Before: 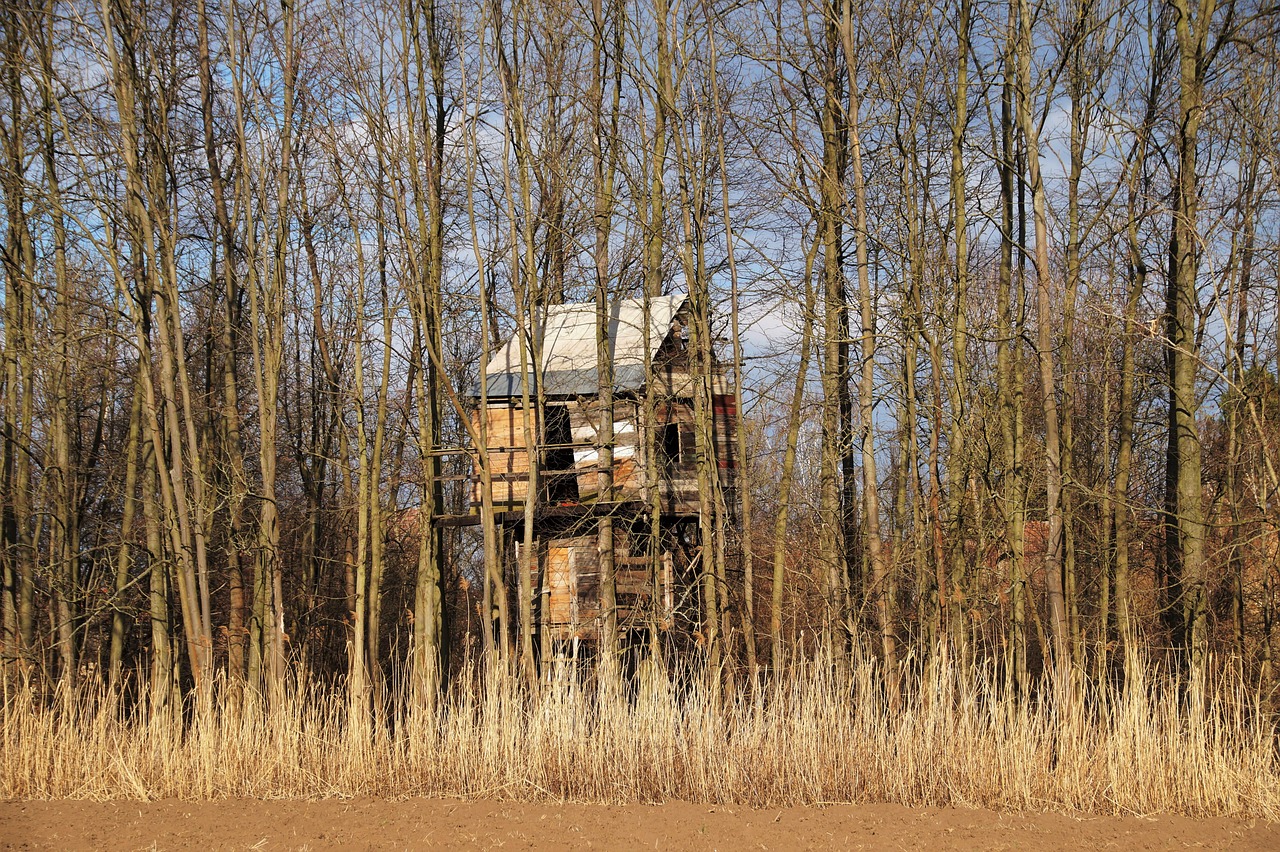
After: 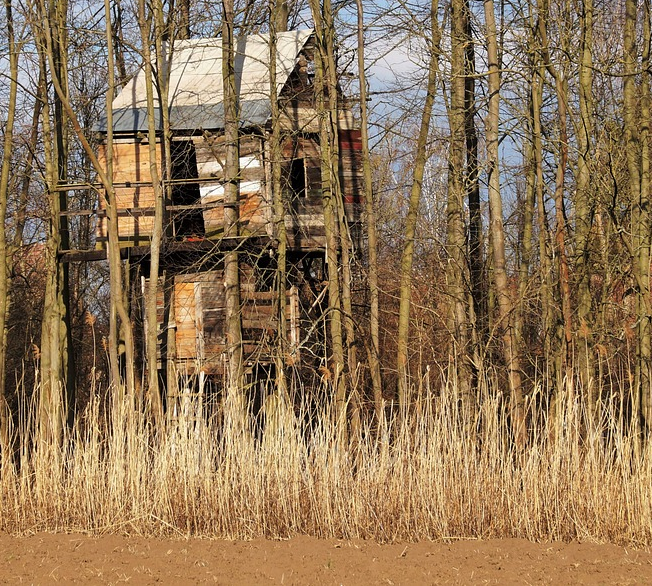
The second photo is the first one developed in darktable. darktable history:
crop and rotate: left 29.237%, top 31.152%, right 19.807%
shadows and highlights: low approximation 0.01, soften with gaussian
exposure: exposure 0 EV, compensate highlight preservation false
